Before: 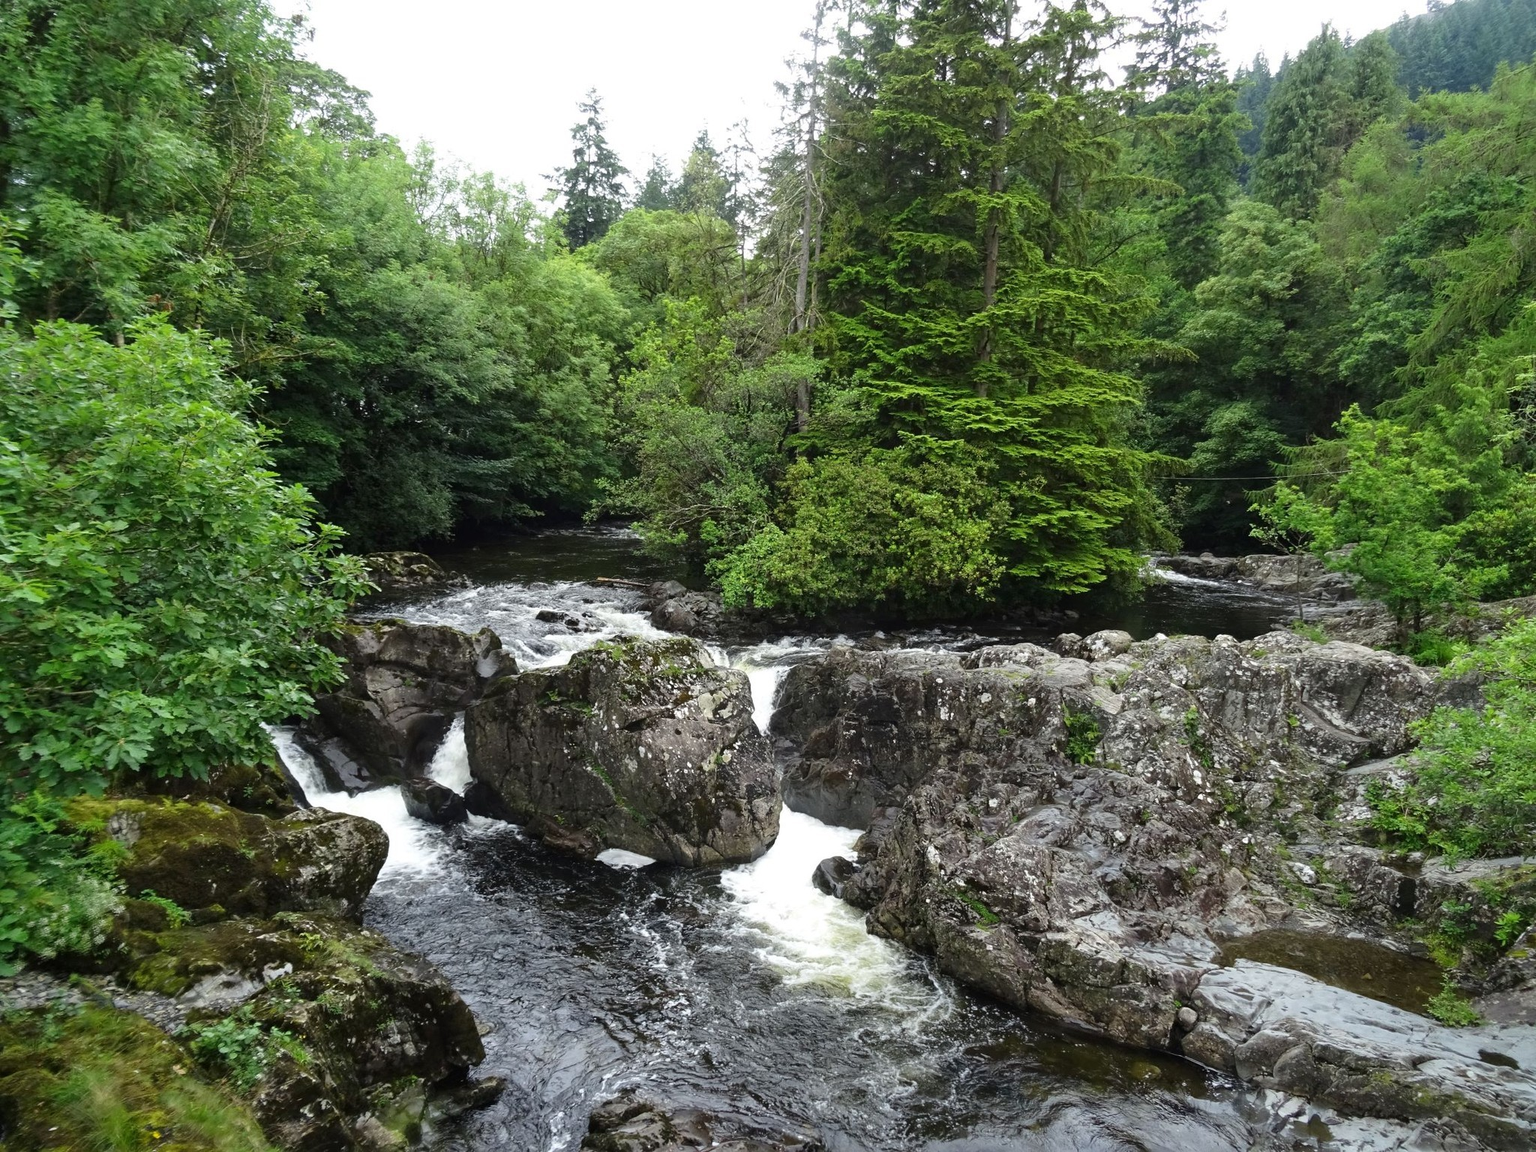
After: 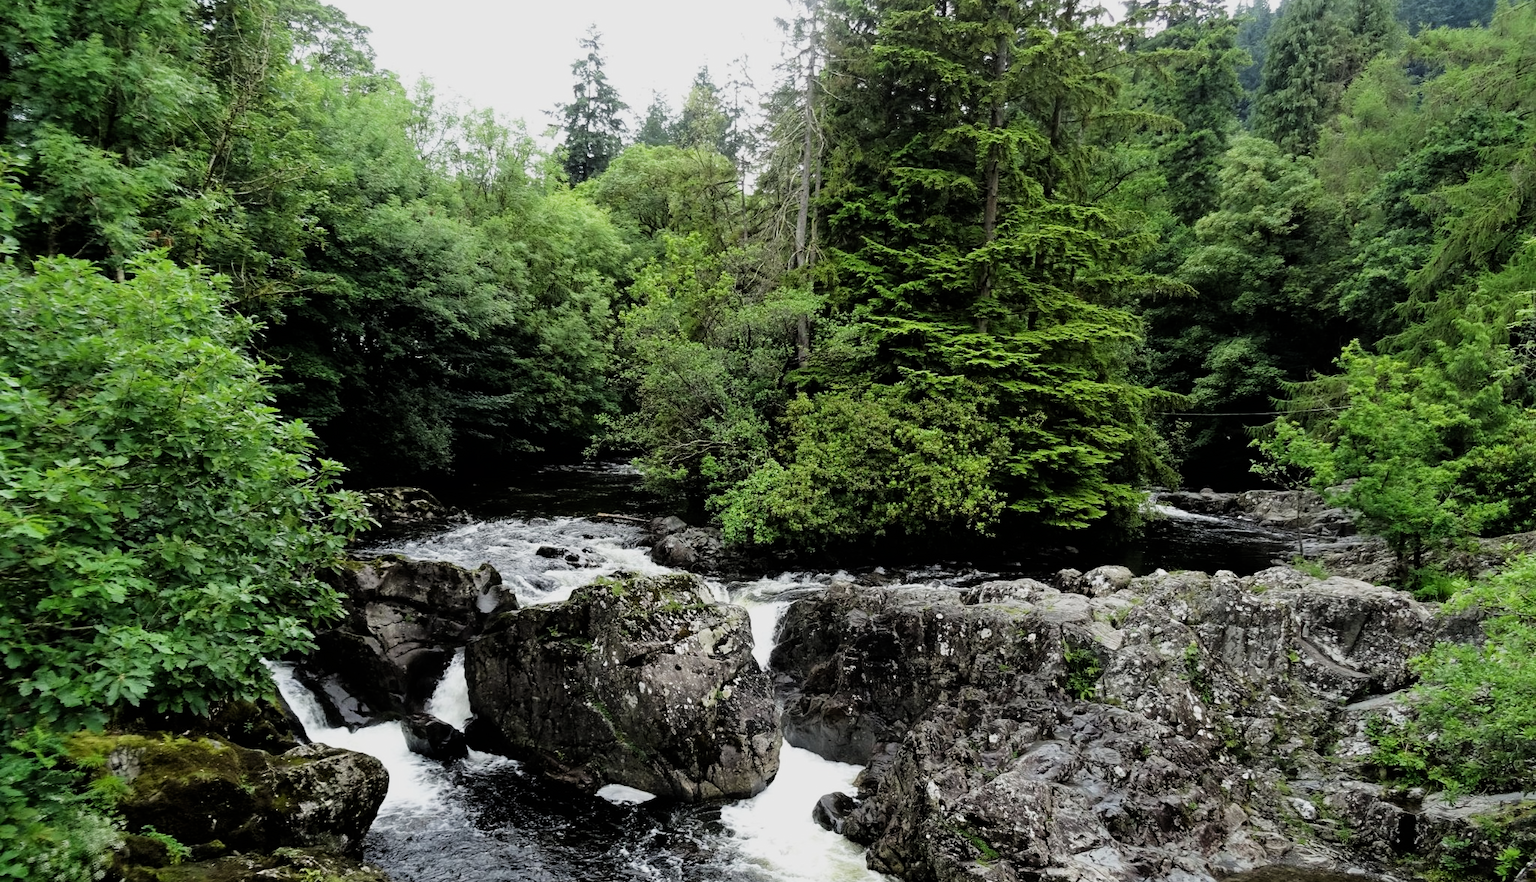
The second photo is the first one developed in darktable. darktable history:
crop: top 5.641%, bottom 17.796%
filmic rgb: black relative exposure -5.04 EV, white relative exposure 3.51 EV, threshold 6 EV, hardness 3.17, contrast 1.185, highlights saturation mix -49.72%, iterations of high-quality reconstruction 0, enable highlight reconstruction true
